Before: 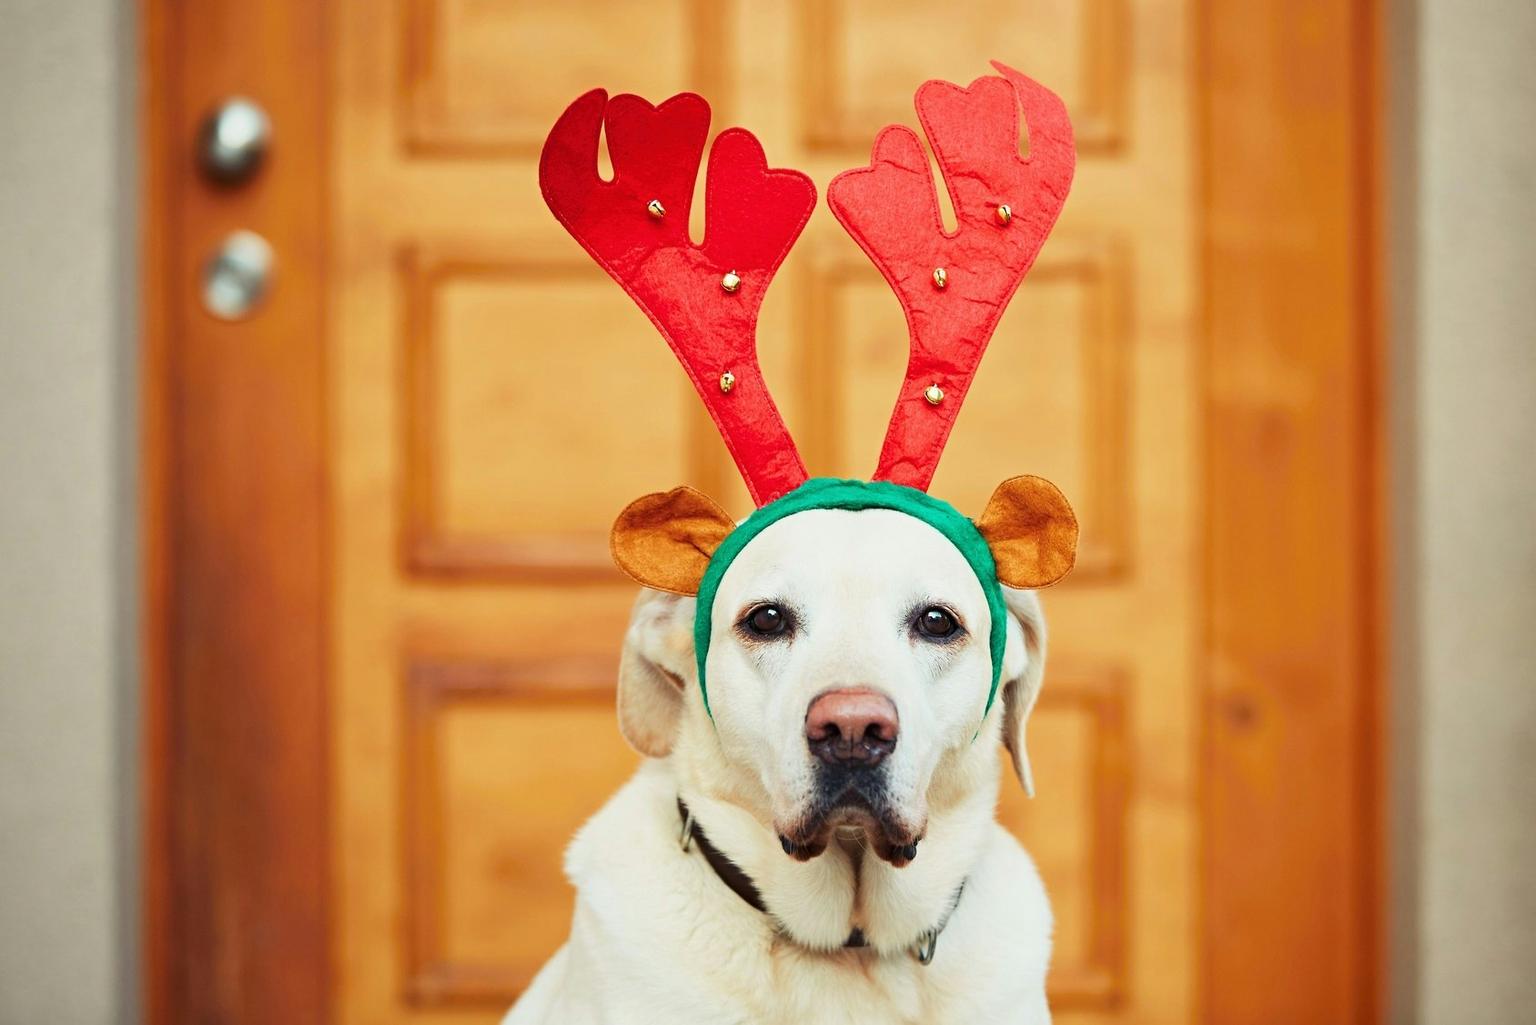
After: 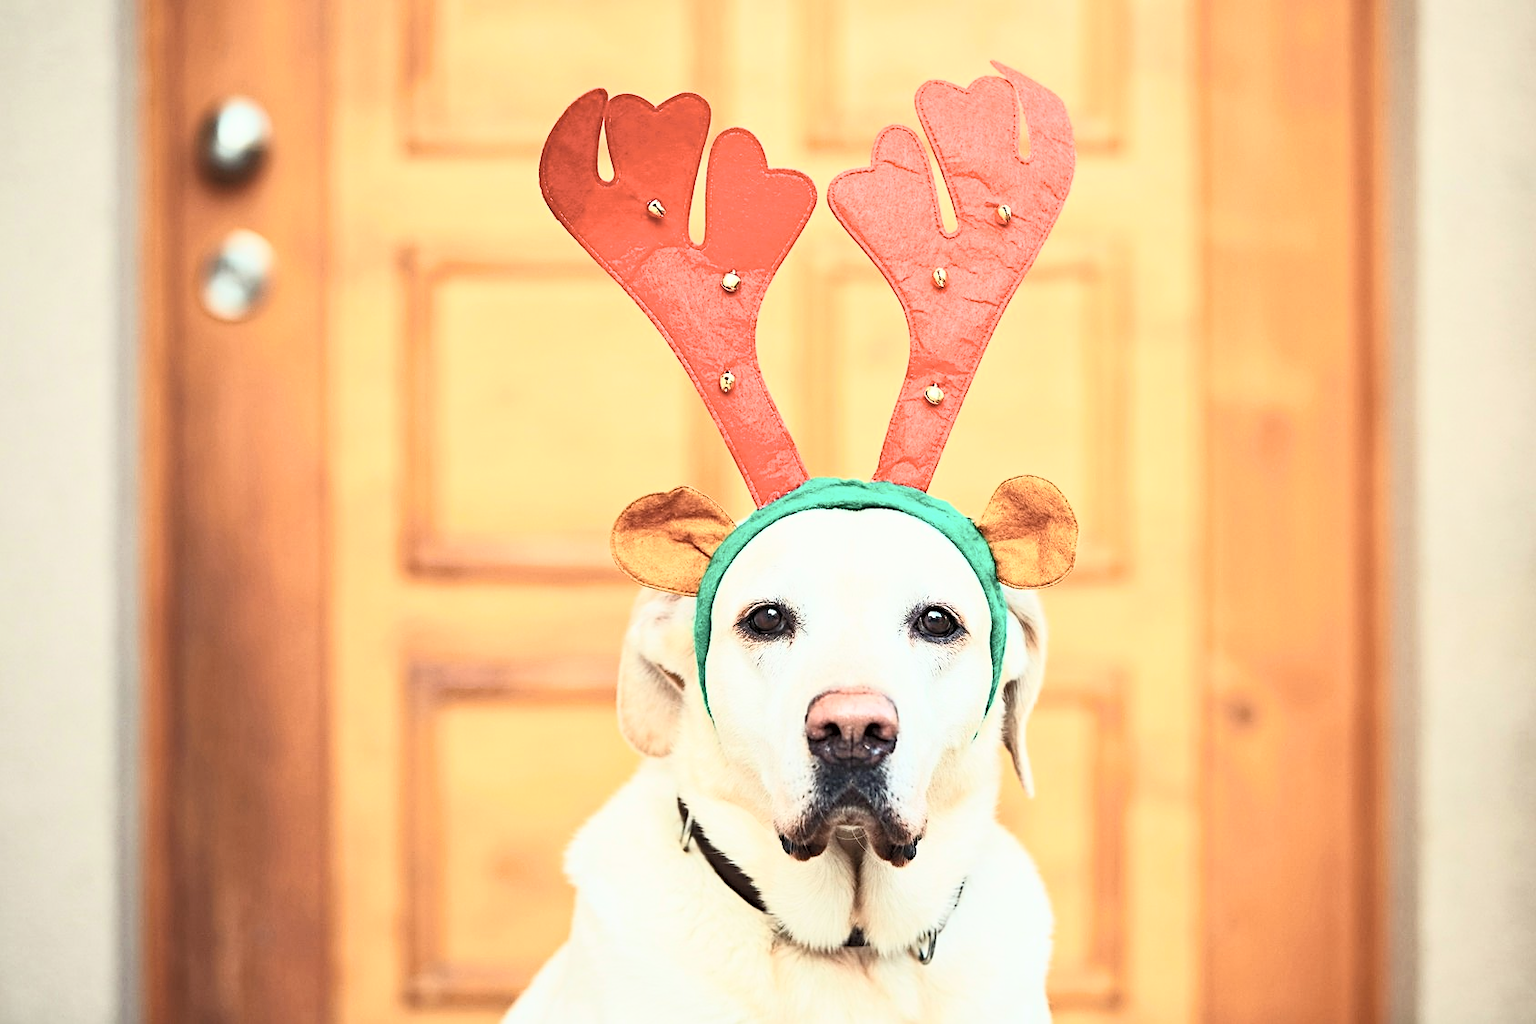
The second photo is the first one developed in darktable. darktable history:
contrast brightness saturation: contrast 0.424, brightness 0.547, saturation -0.2
haze removal: adaptive false
sharpen: amount 0.49
